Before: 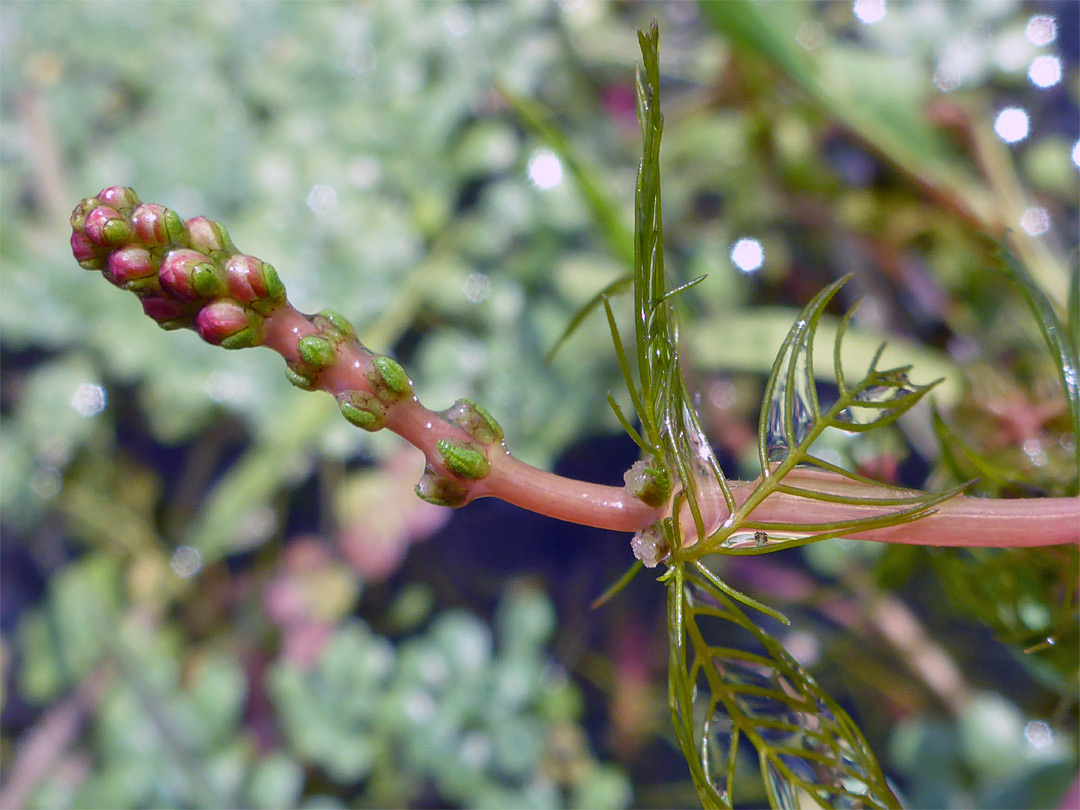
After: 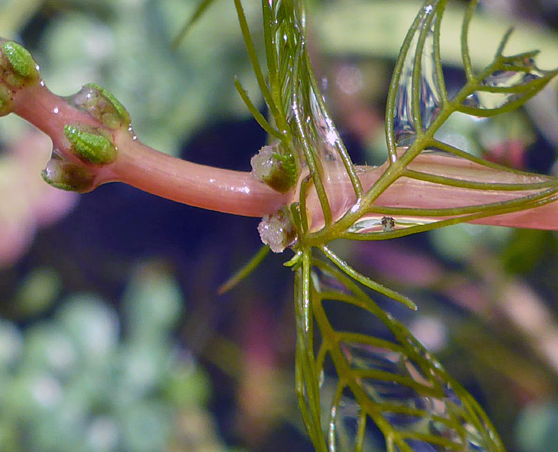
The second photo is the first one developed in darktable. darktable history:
crop: left 34.55%, top 38.965%, right 13.769%, bottom 5.232%
